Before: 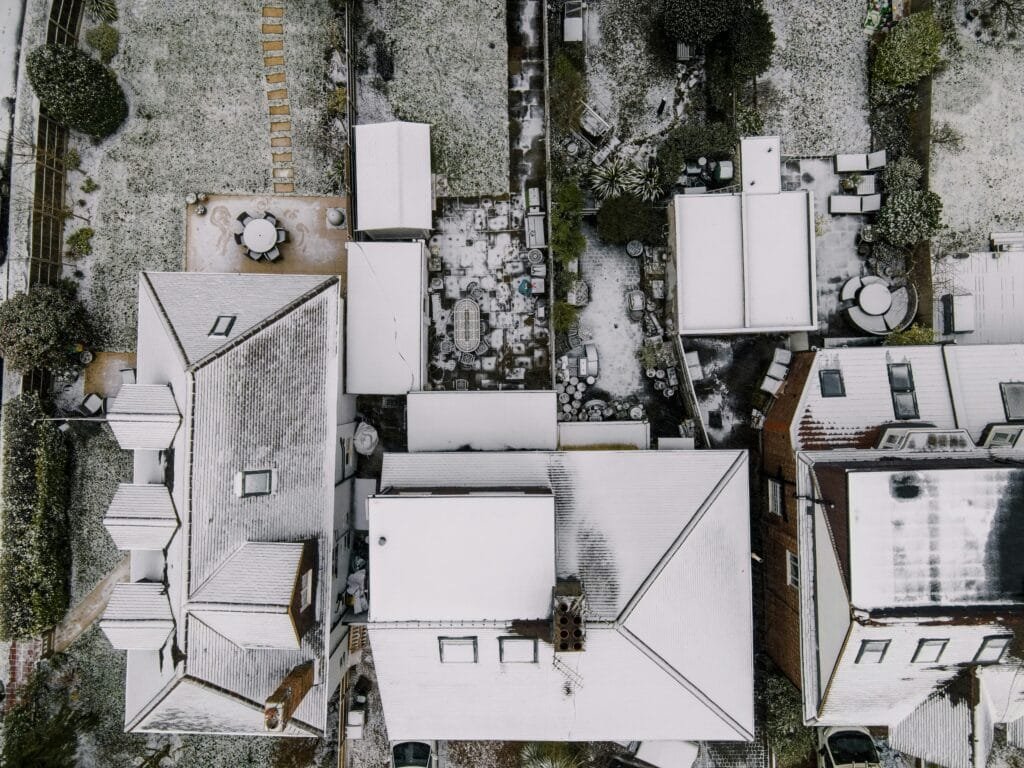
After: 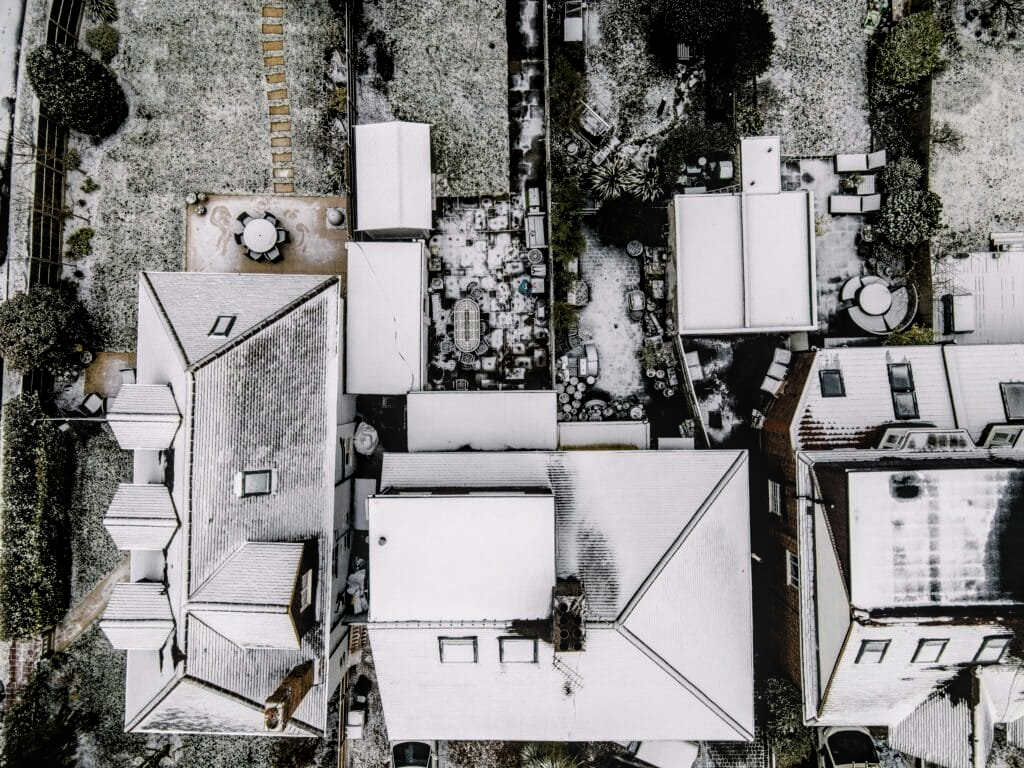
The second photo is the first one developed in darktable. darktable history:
filmic rgb: black relative exposure -8.69 EV, white relative exposure 2.66 EV, target black luminance 0%, target white luminance 99.873%, hardness 6.28, latitude 75.64%, contrast 1.325, highlights saturation mix -5.28%, add noise in highlights 0, color science v3 (2019), use custom middle-gray values true, contrast in highlights soft
local contrast: on, module defaults
